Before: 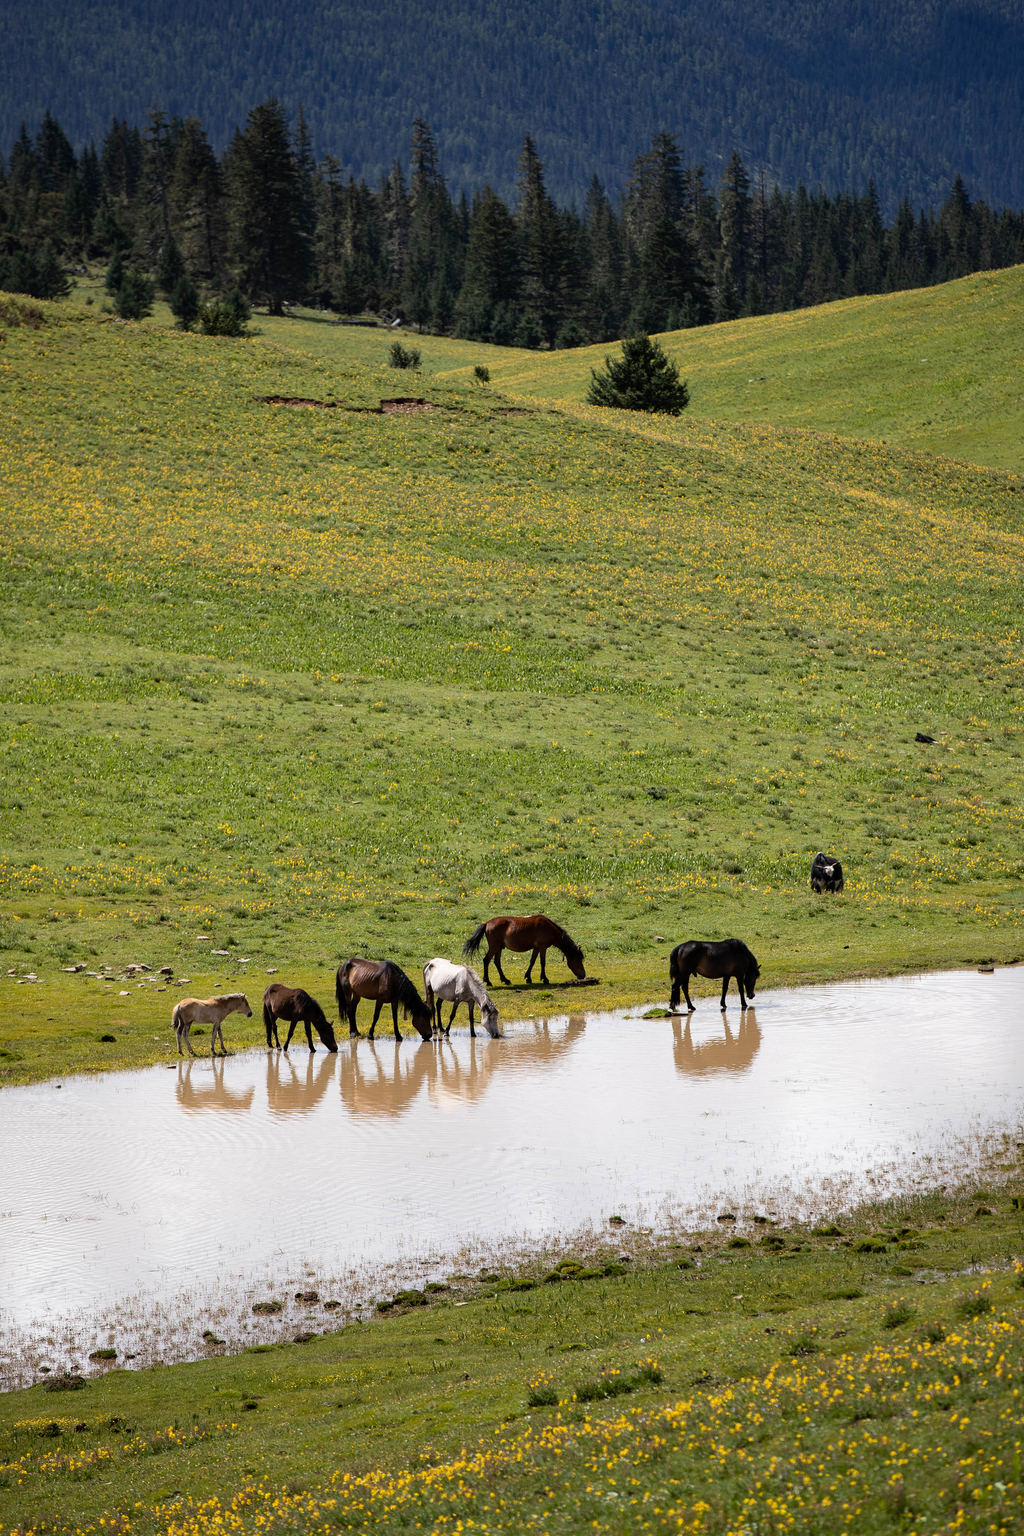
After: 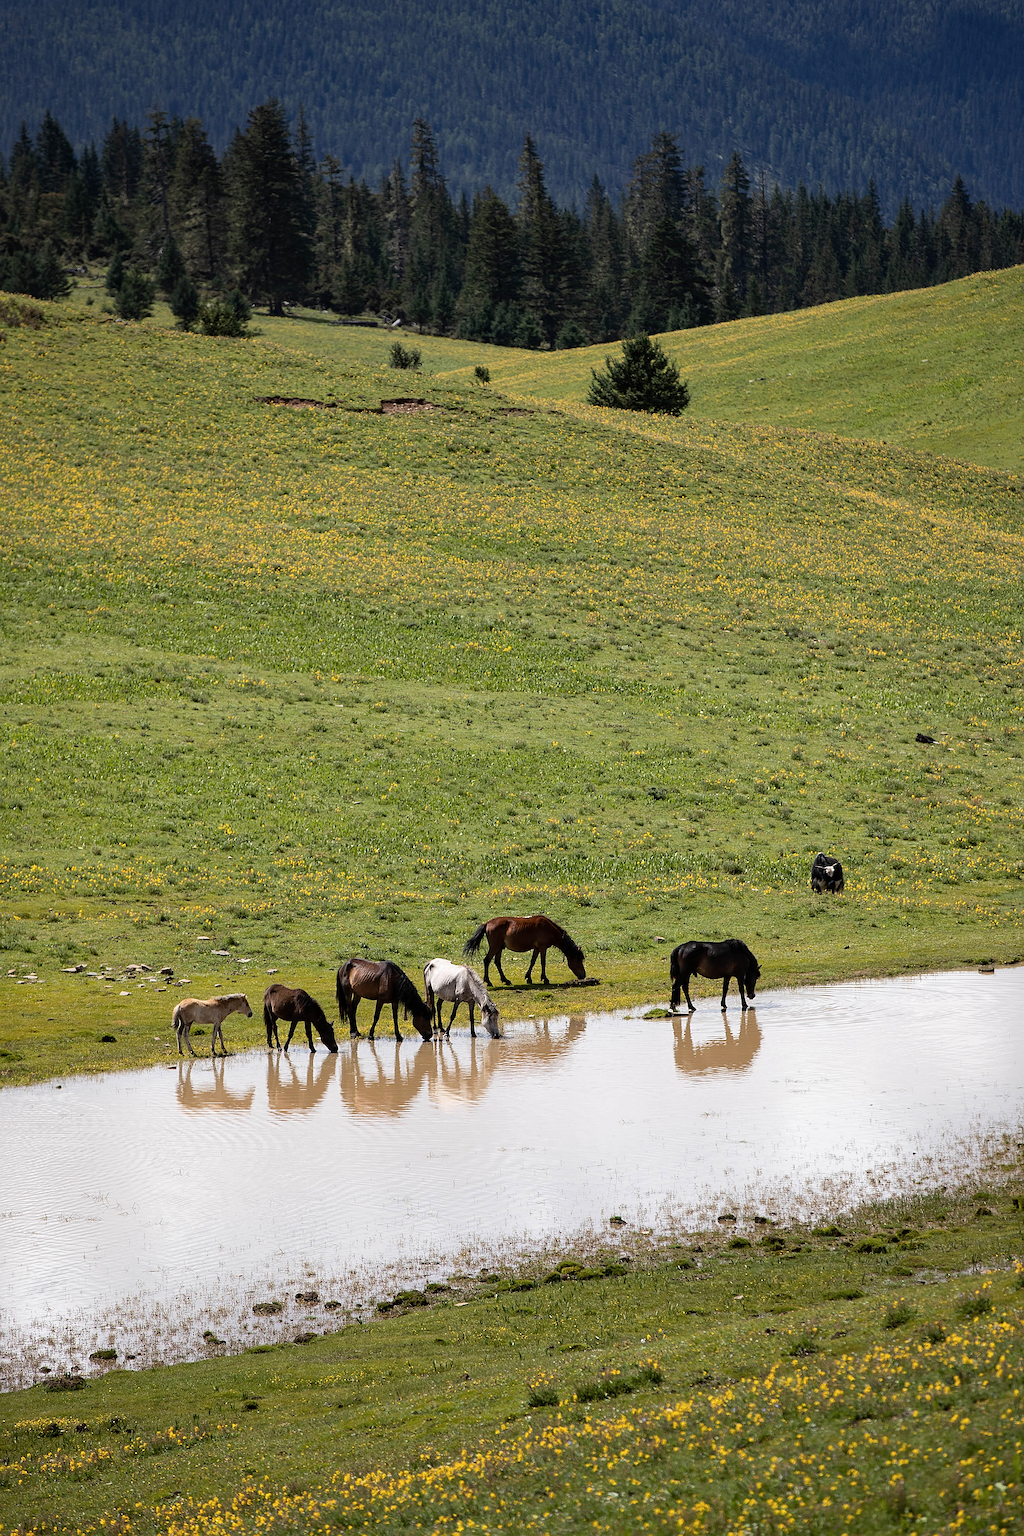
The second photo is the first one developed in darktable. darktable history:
sharpen: on, module defaults
contrast brightness saturation: saturation -0.046
